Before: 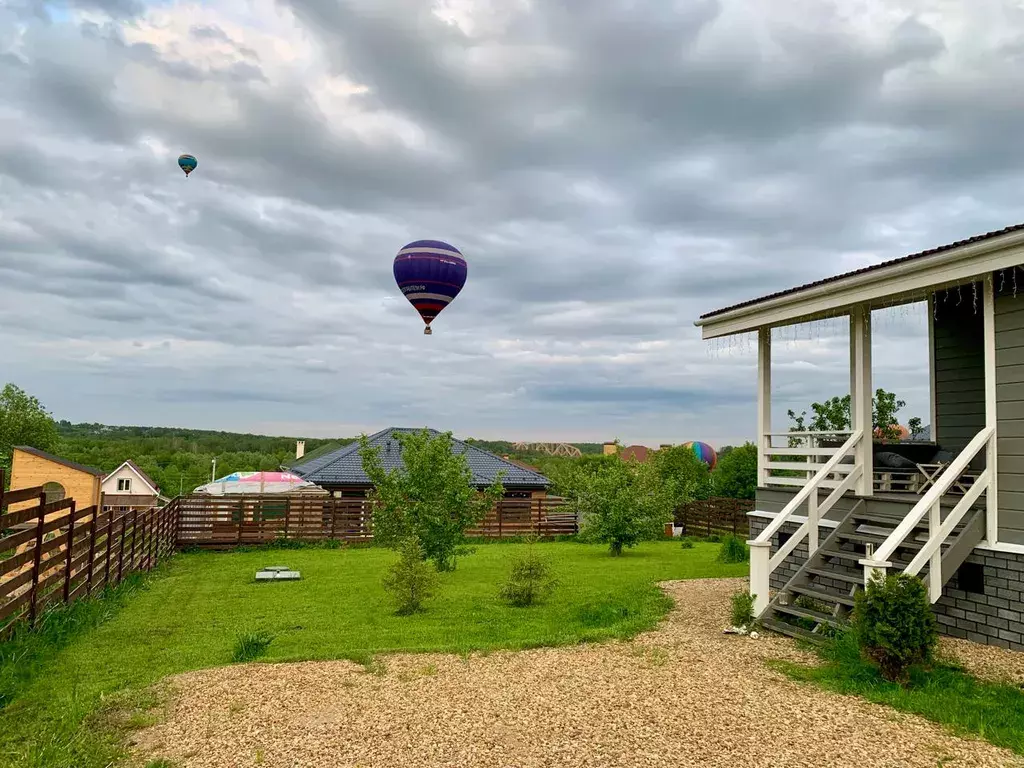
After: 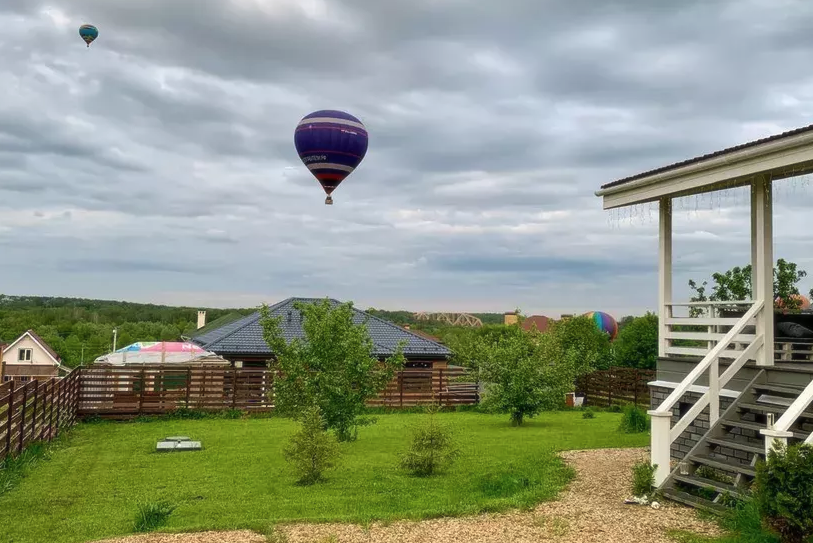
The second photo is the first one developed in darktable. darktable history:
crop: left 9.712%, top 16.928%, right 10.845%, bottom 12.332%
soften: size 10%, saturation 50%, brightness 0.2 EV, mix 10%
